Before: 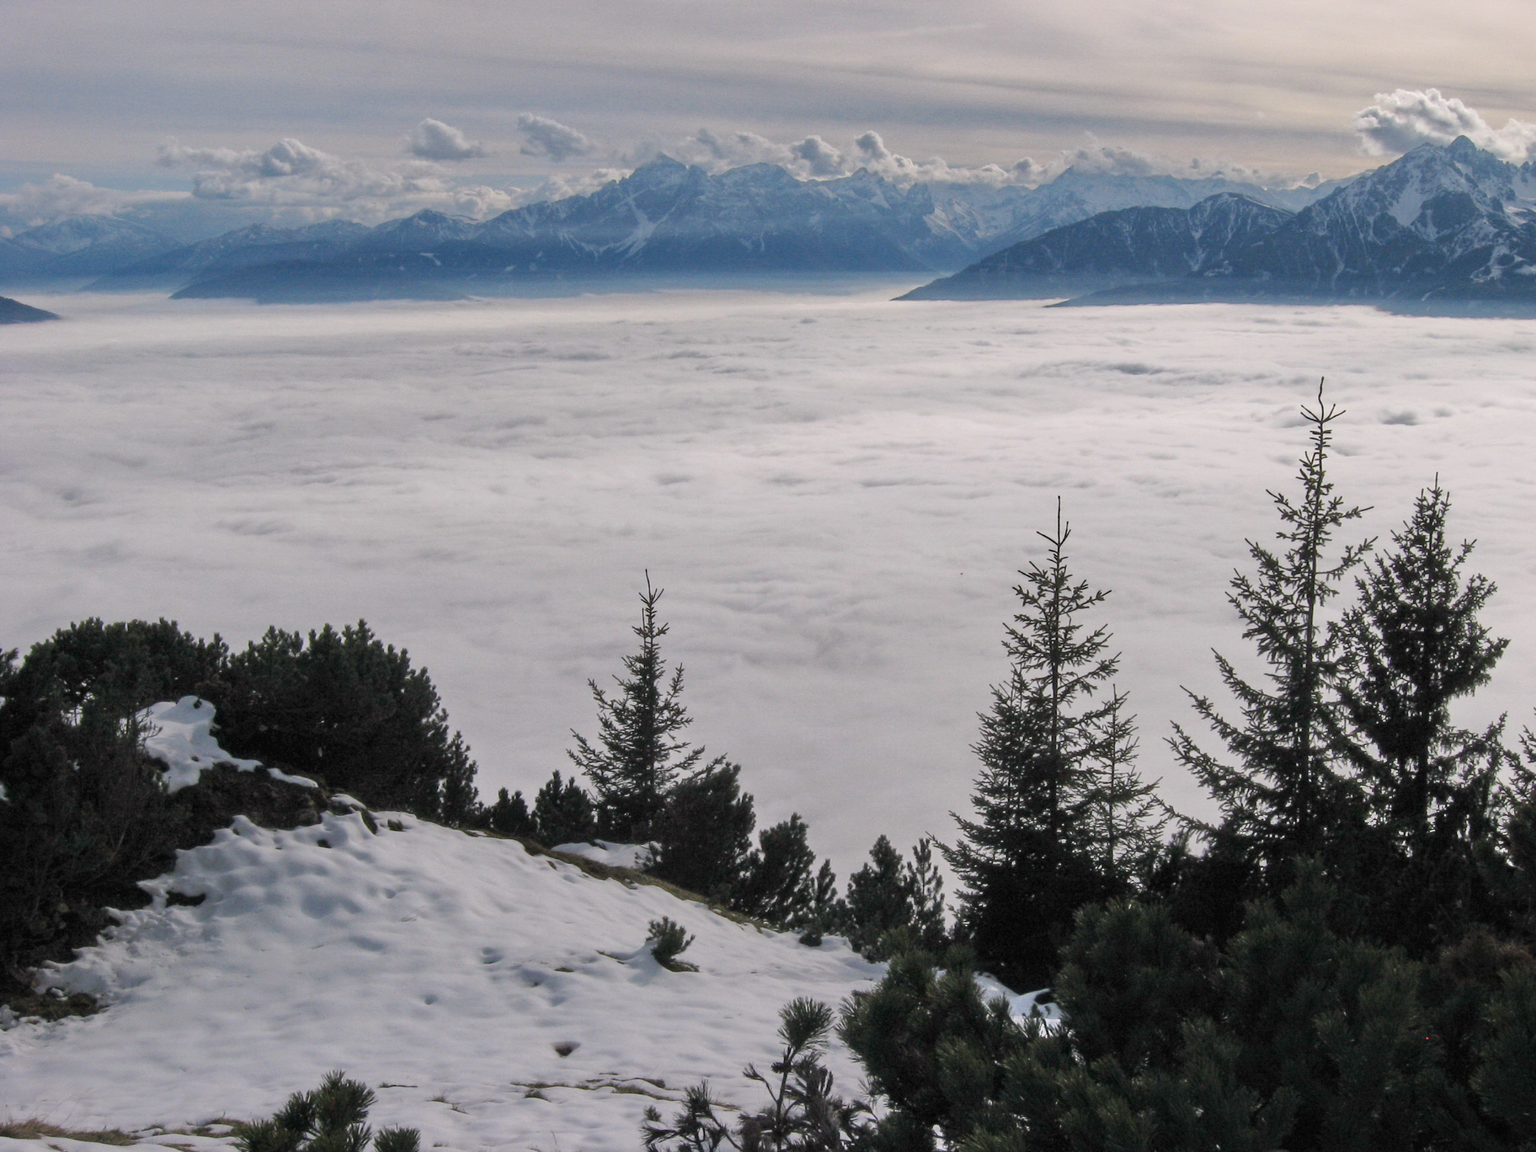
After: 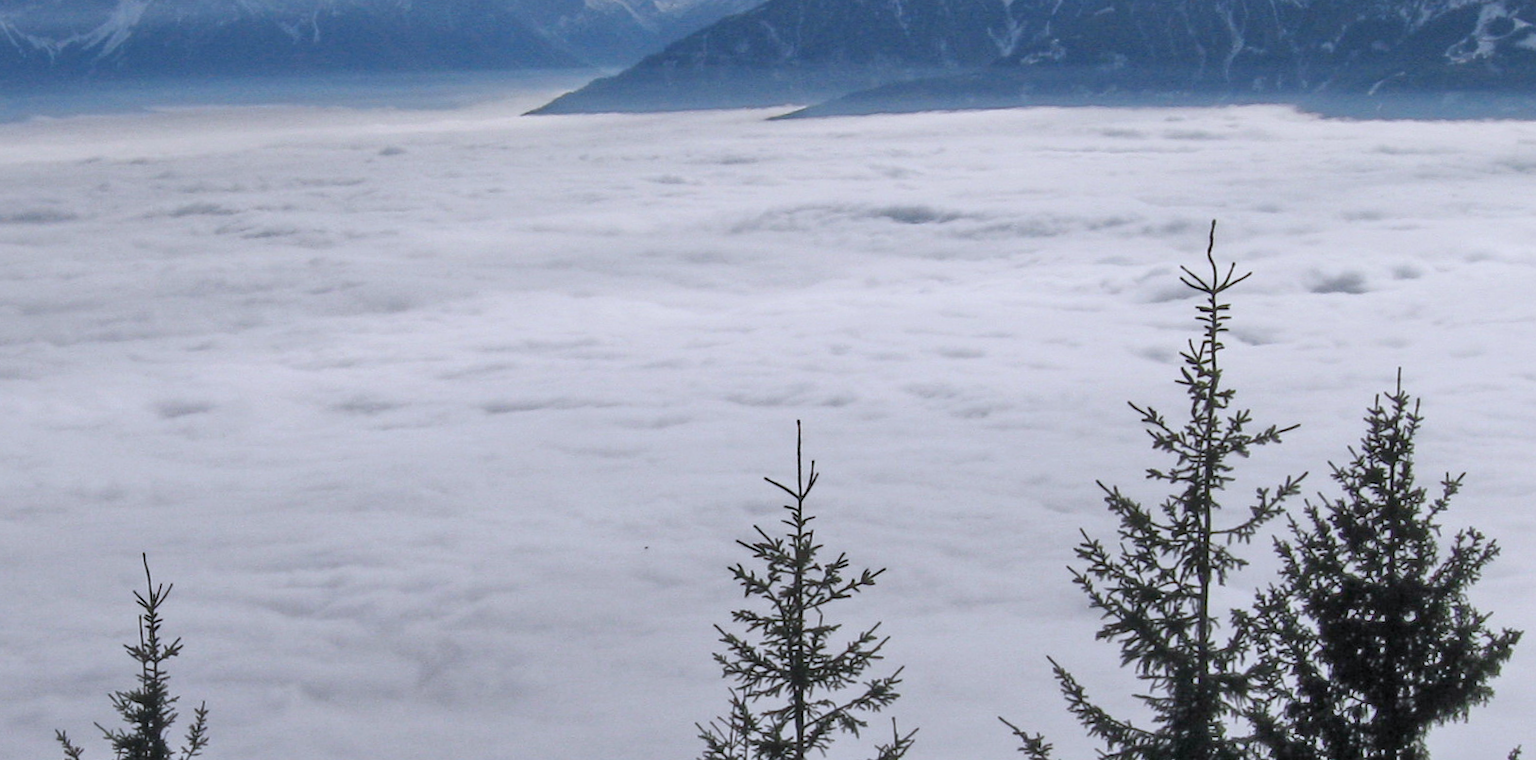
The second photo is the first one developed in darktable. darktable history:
white balance: red 0.954, blue 1.079
rotate and perspective: rotation -1.42°, crop left 0.016, crop right 0.984, crop top 0.035, crop bottom 0.965
crop: left 36.005%, top 18.293%, right 0.31%, bottom 38.444%
